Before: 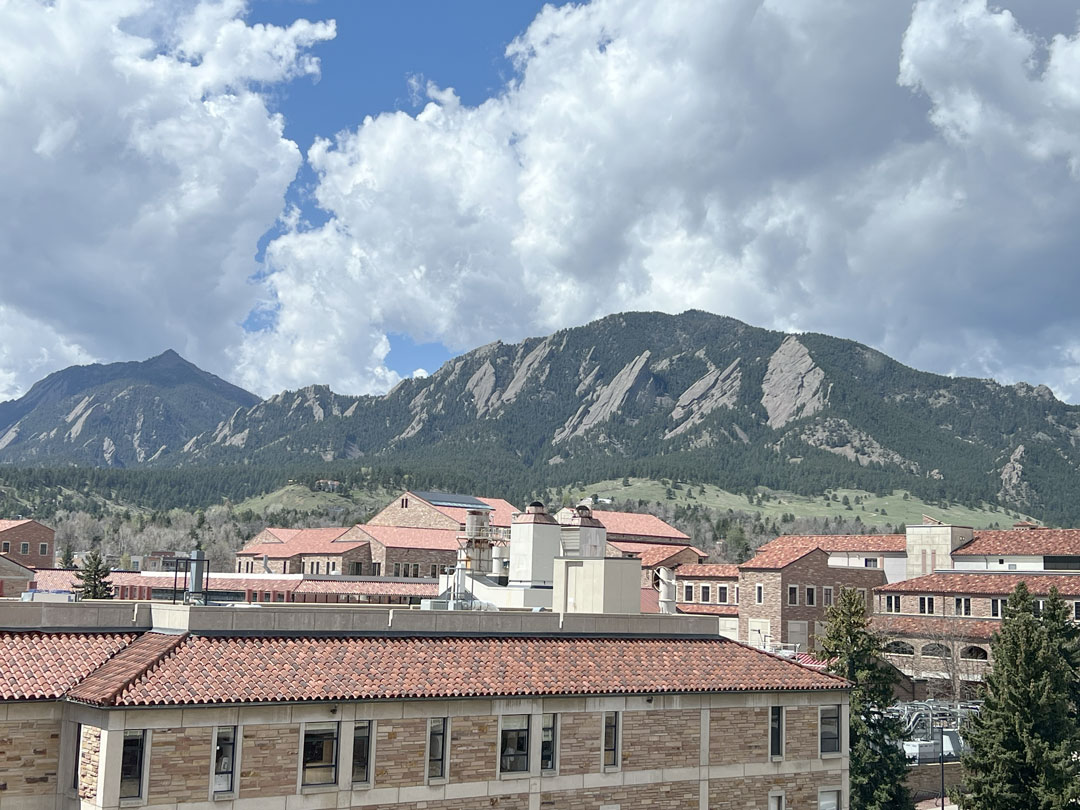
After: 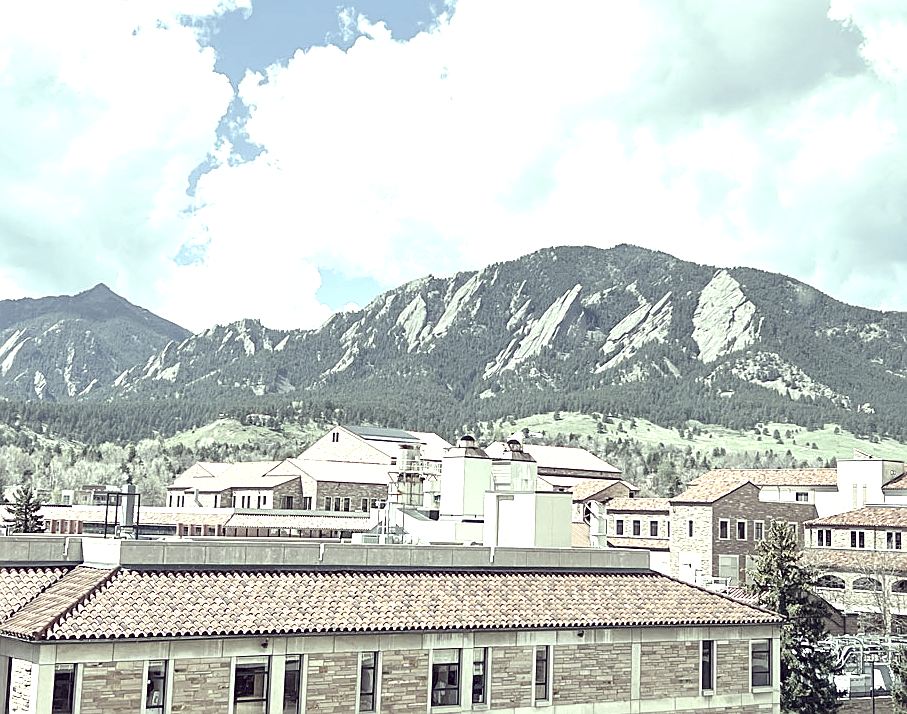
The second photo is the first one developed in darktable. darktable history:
sharpen: on, module defaults
levels: levels [0, 0.352, 0.703]
crop: left 6.446%, top 8.188%, right 9.538%, bottom 3.548%
color correction: highlights a* -20.17, highlights b* 20.27, shadows a* 20.03, shadows b* -20.46, saturation 0.43
